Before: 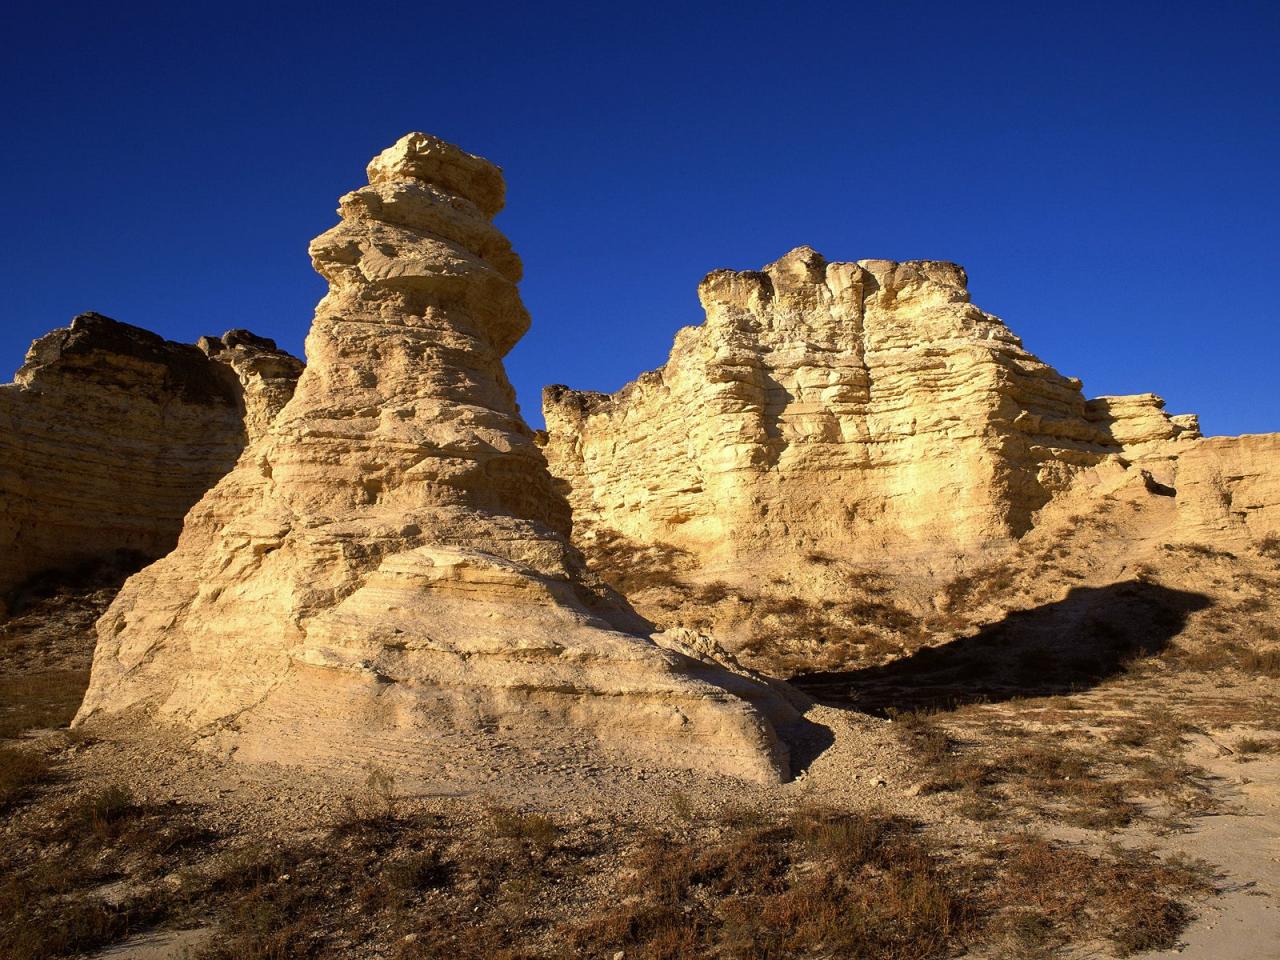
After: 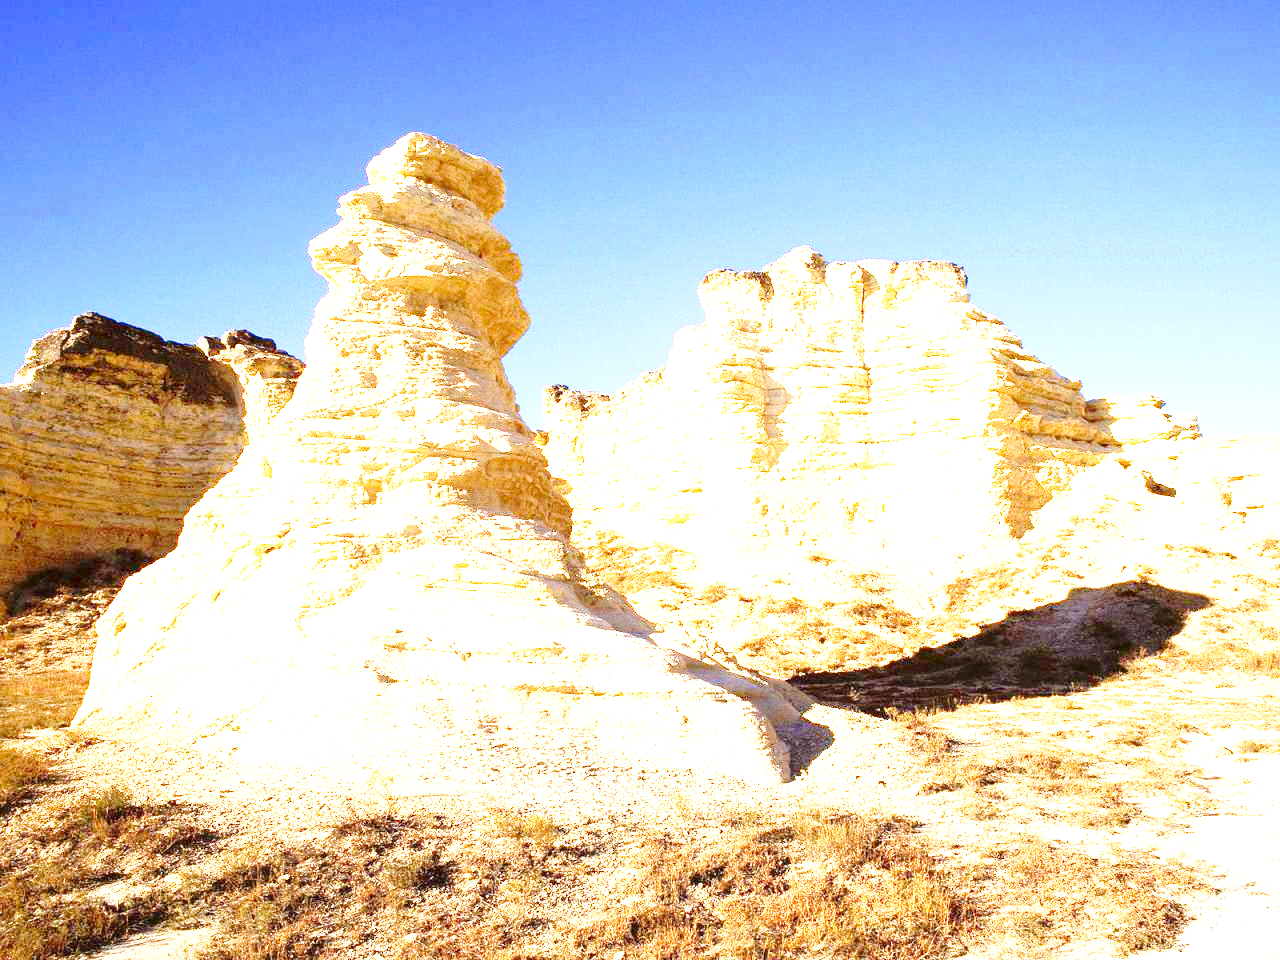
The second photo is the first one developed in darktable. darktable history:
base curve: curves: ch0 [(0, 0) (0.028, 0.03) (0.121, 0.232) (0.46, 0.748) (0.859, 0.968) (1, 1)], preserve colors none
exposure: exposure 3 EV, compensate highlight preservation false
